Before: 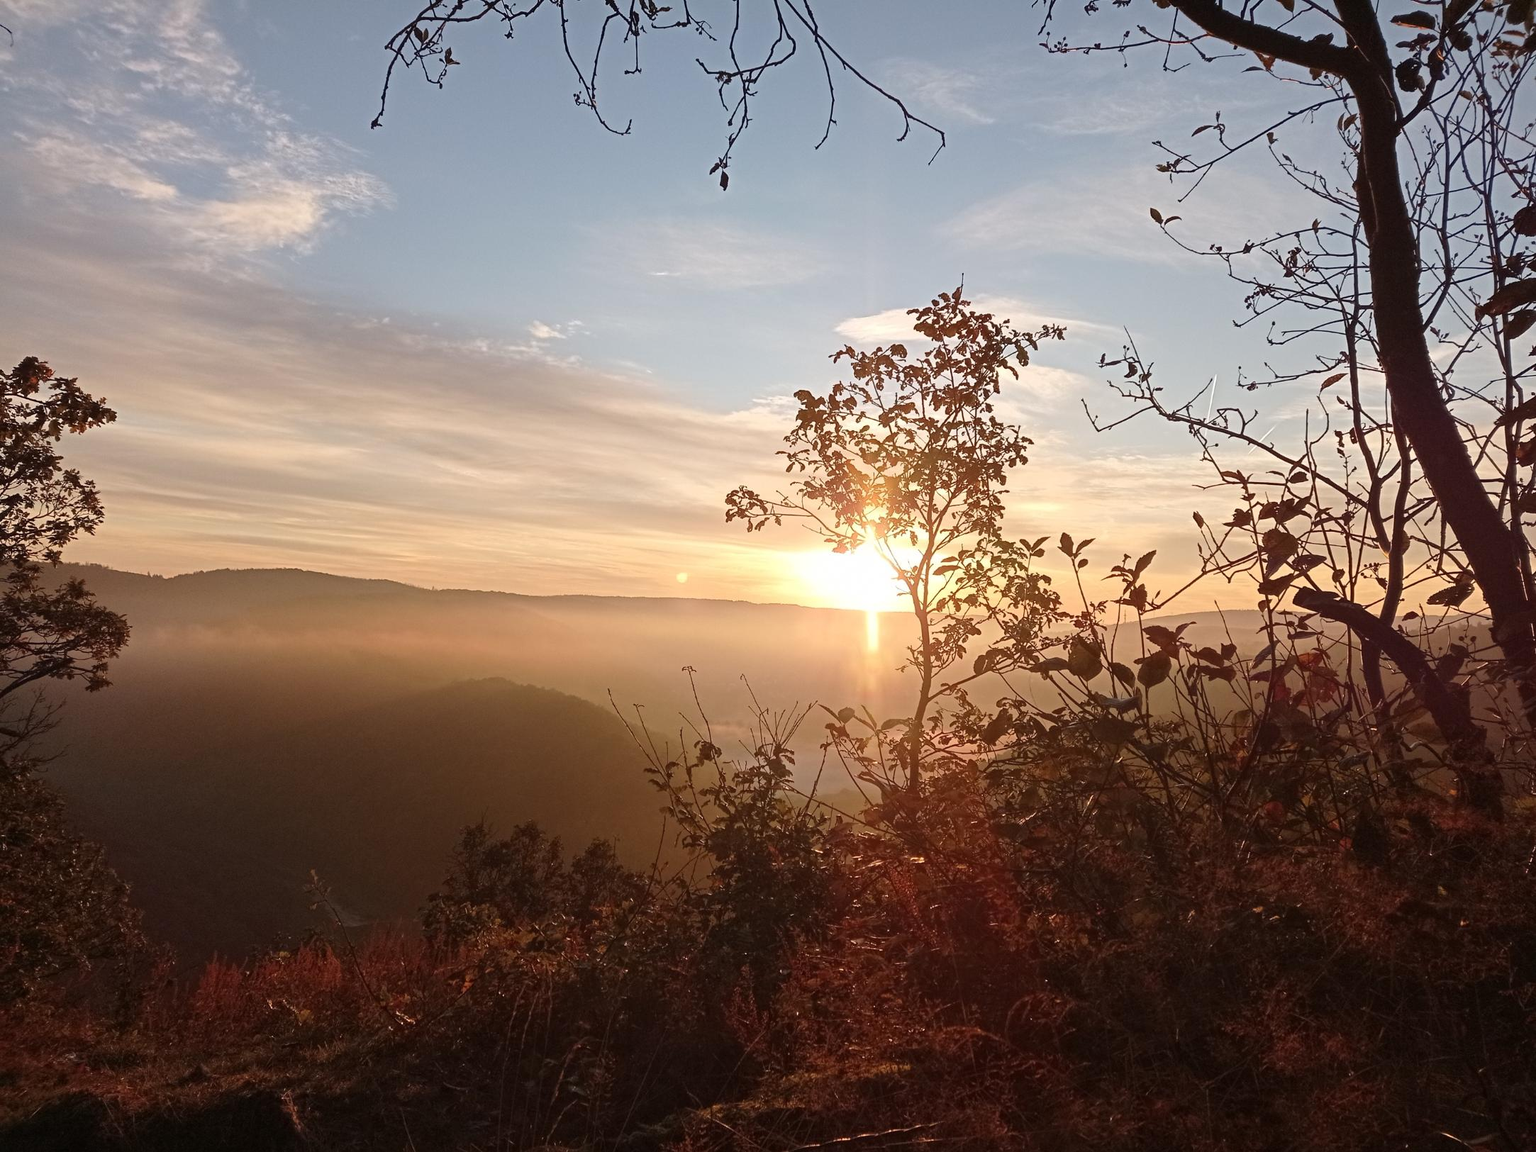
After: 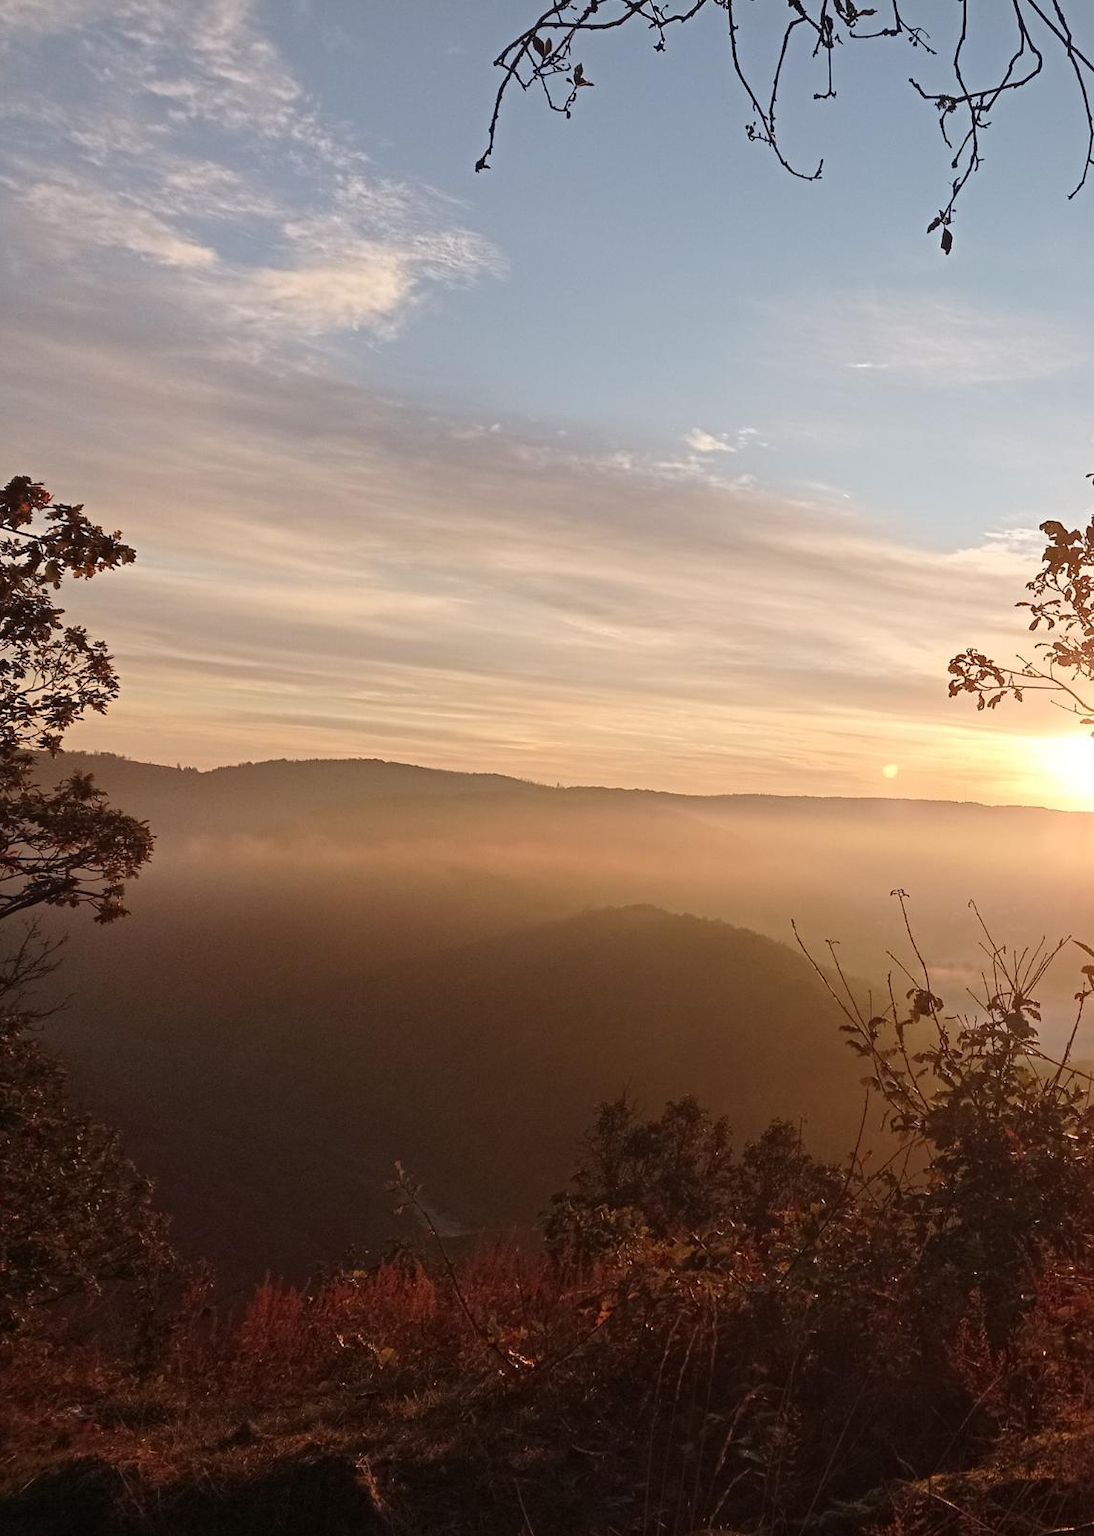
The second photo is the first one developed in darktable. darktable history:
crop: left 0.974%, right 45.577%, bottom 0.092%
